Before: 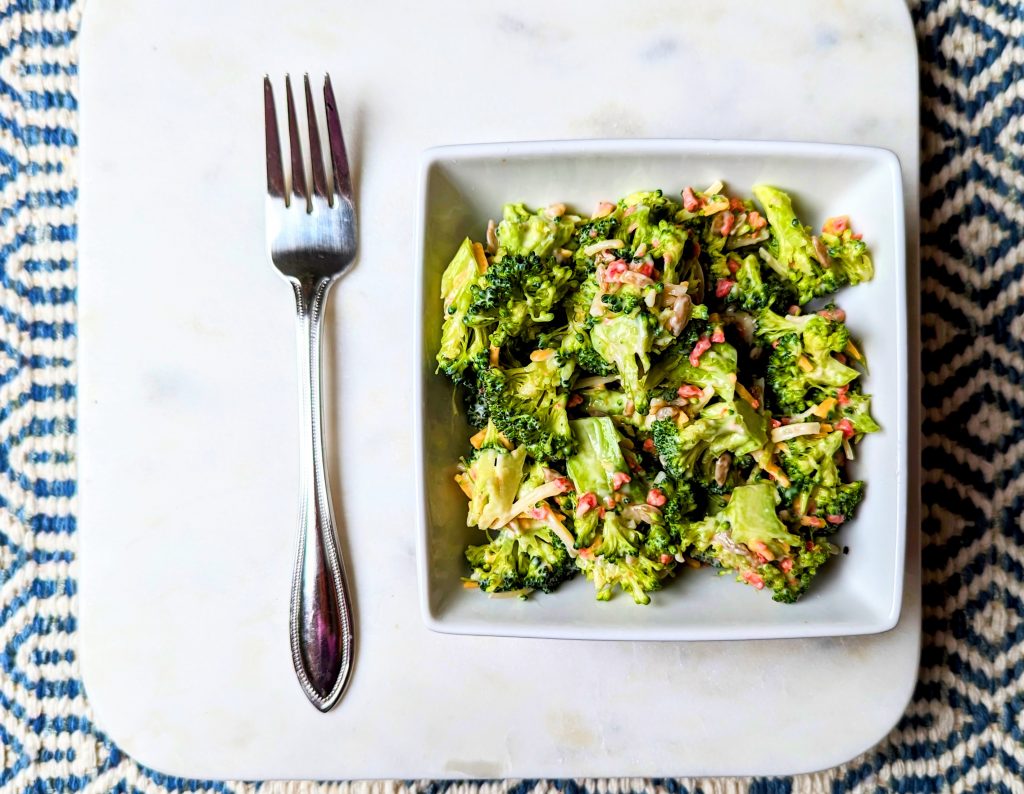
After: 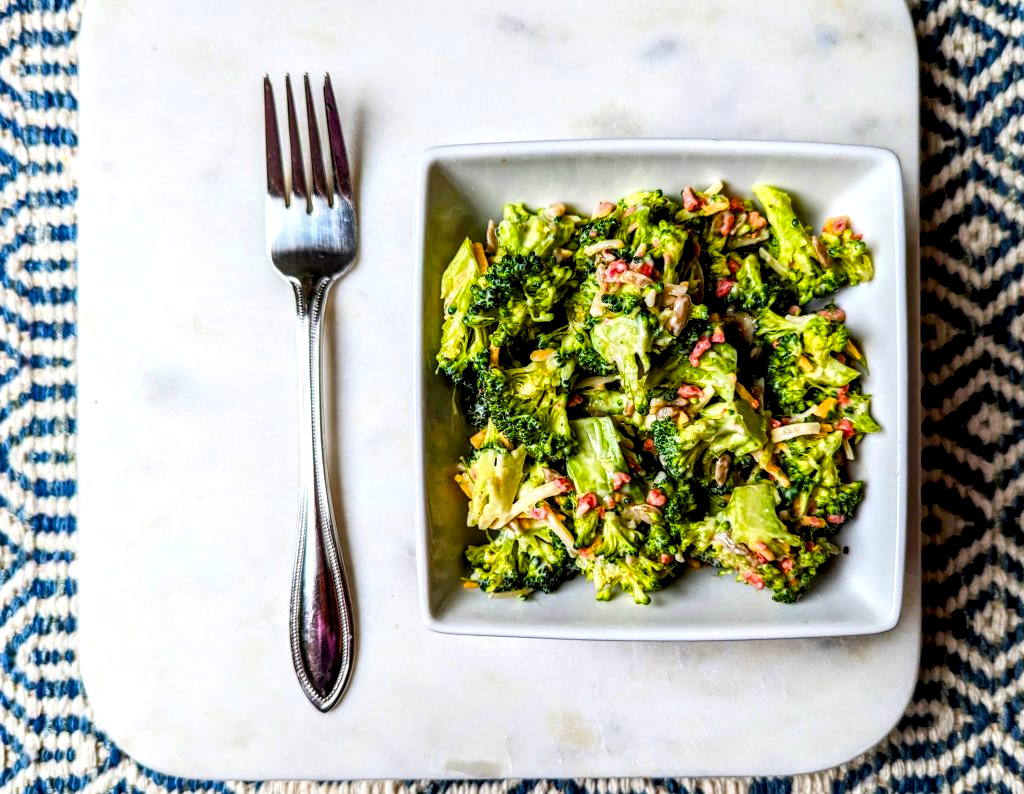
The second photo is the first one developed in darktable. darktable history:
color balance: output saturation 110%
local contrast: highlights 60%, shadows 60%, detail 160%
